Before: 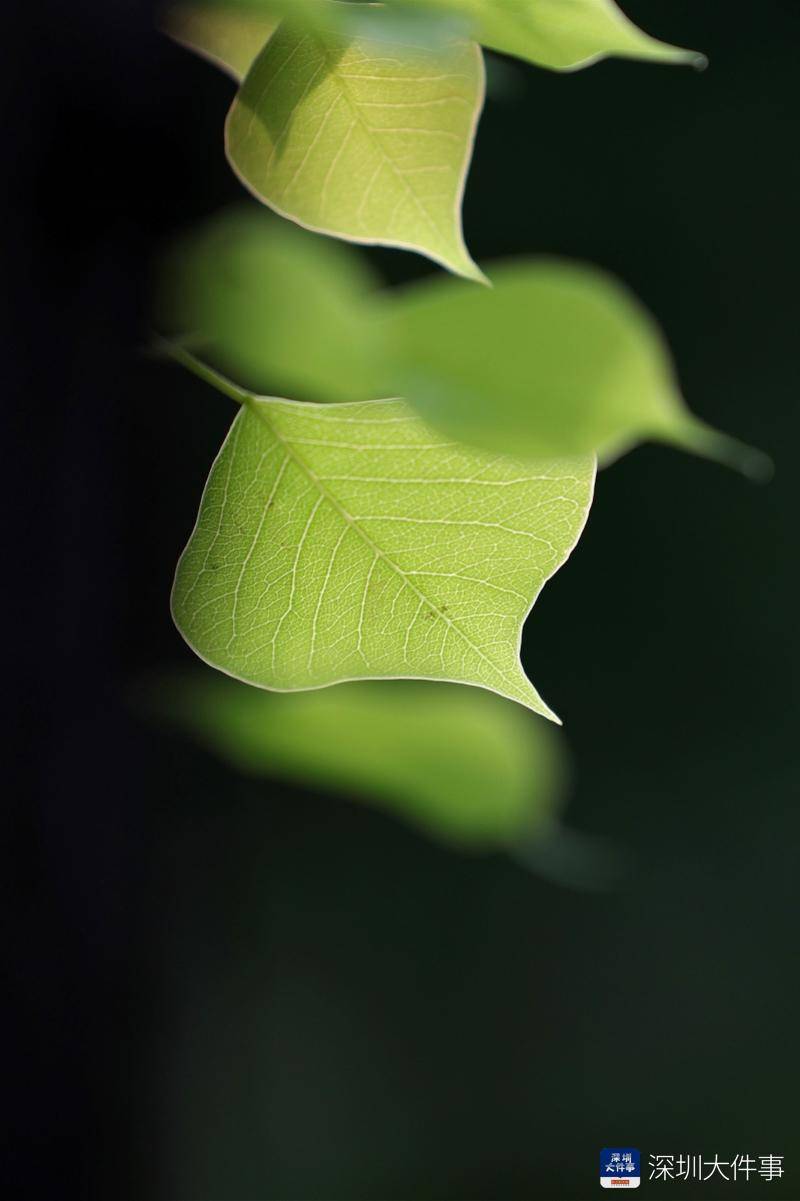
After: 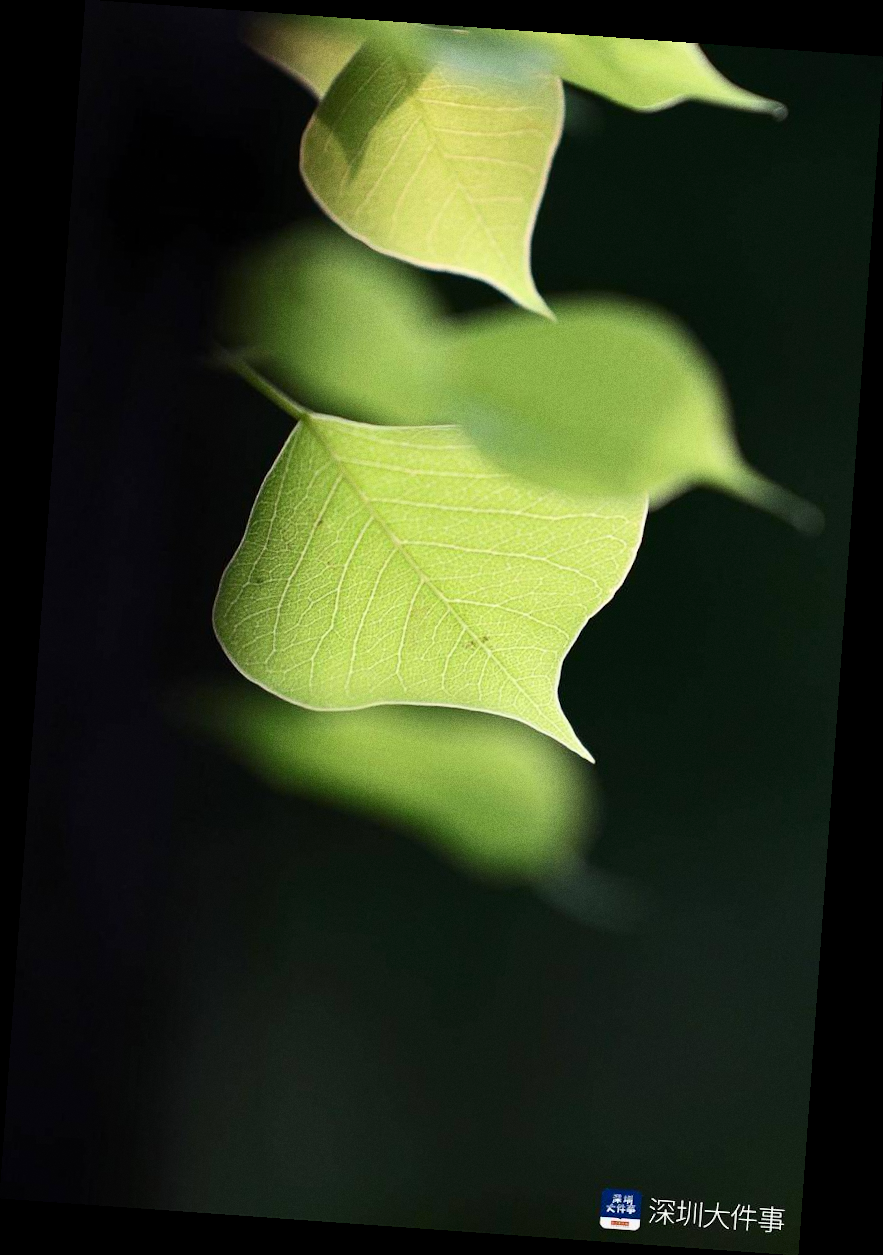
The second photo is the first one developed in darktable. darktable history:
rotate and perspective: rotation 4.1°, automatic cropping off
contrast brightness saturation: contrast 0.24, brightness 0.09
grain: on, module defaults
